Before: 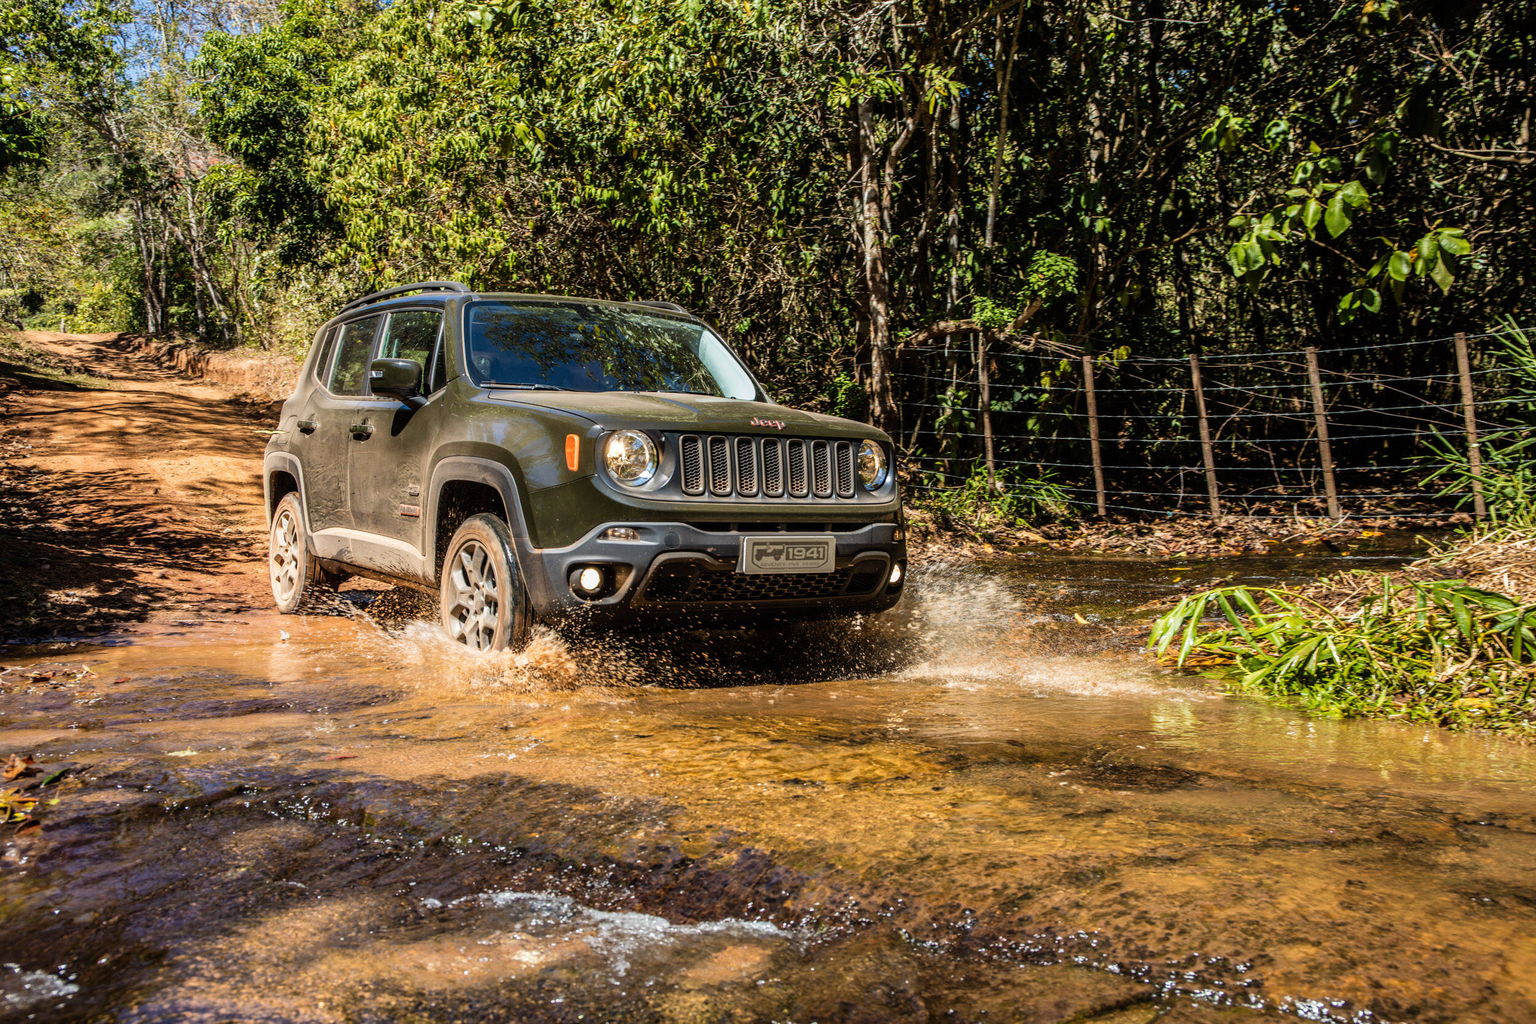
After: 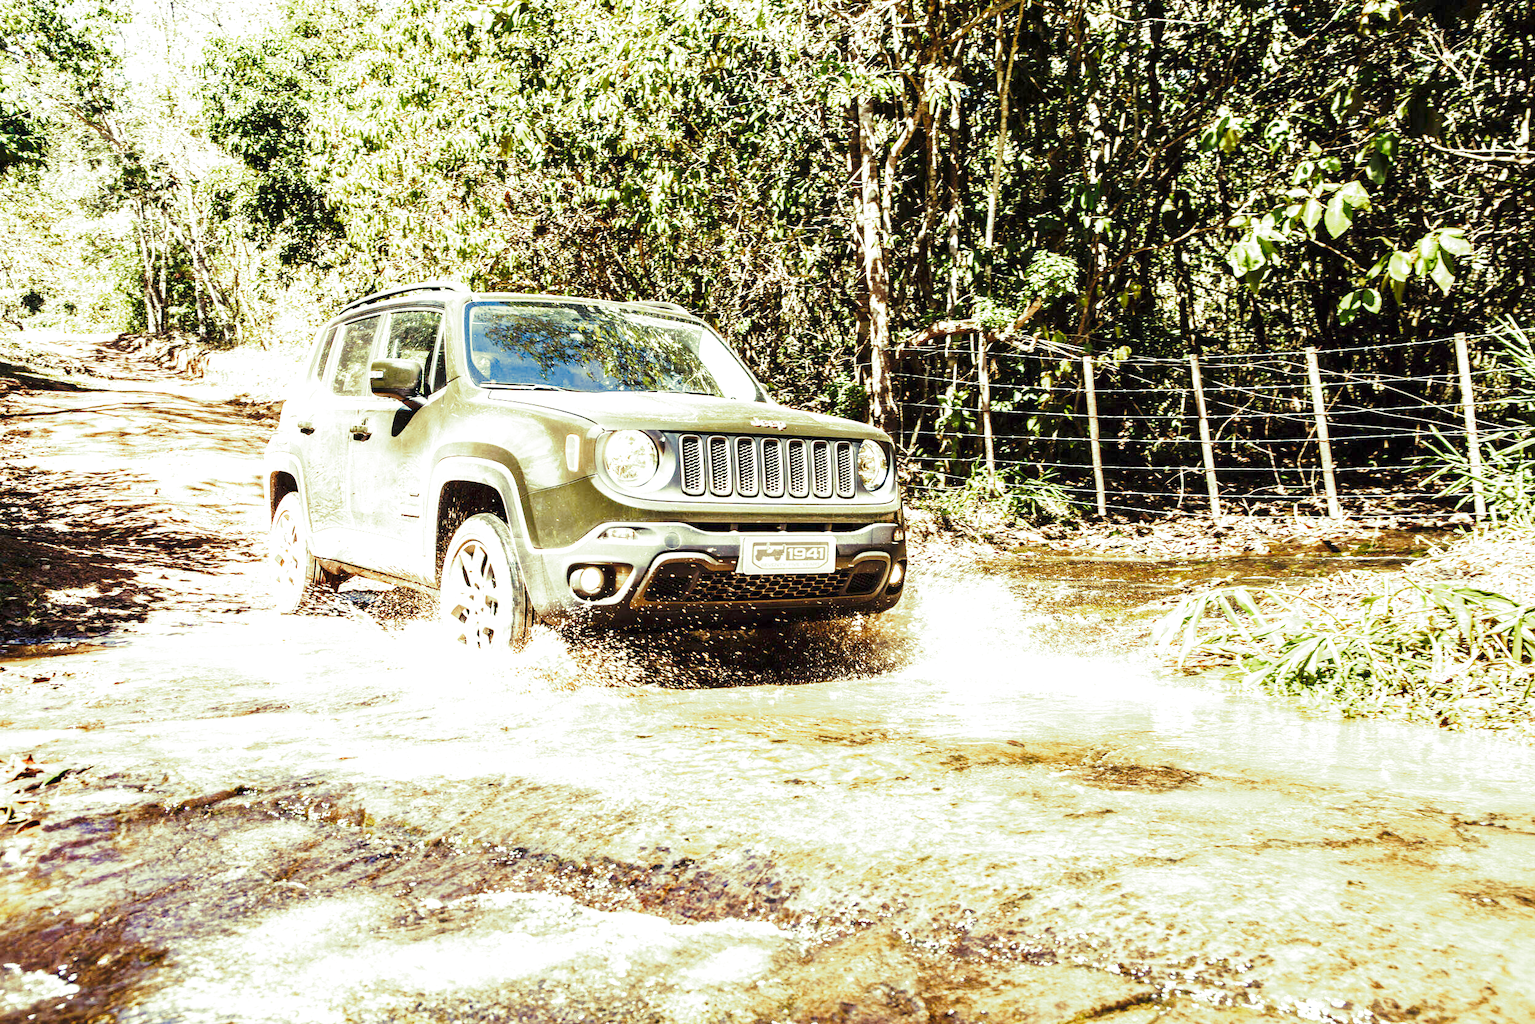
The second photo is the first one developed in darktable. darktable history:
split-toning: shadows › hue 290.82°, shadows › saturation 0.34, highlights › saturation 0.38, balance 0, compress 50%
base curve: curves: ch0 [(0, 0) (0.028, 0.03) (0.121, 0.232) (0.46, 0.748) (0.859, 0.968) (1, 1)], preserve colors none
exposure: exposure 2.207 EV, compensate highlight preservation false
